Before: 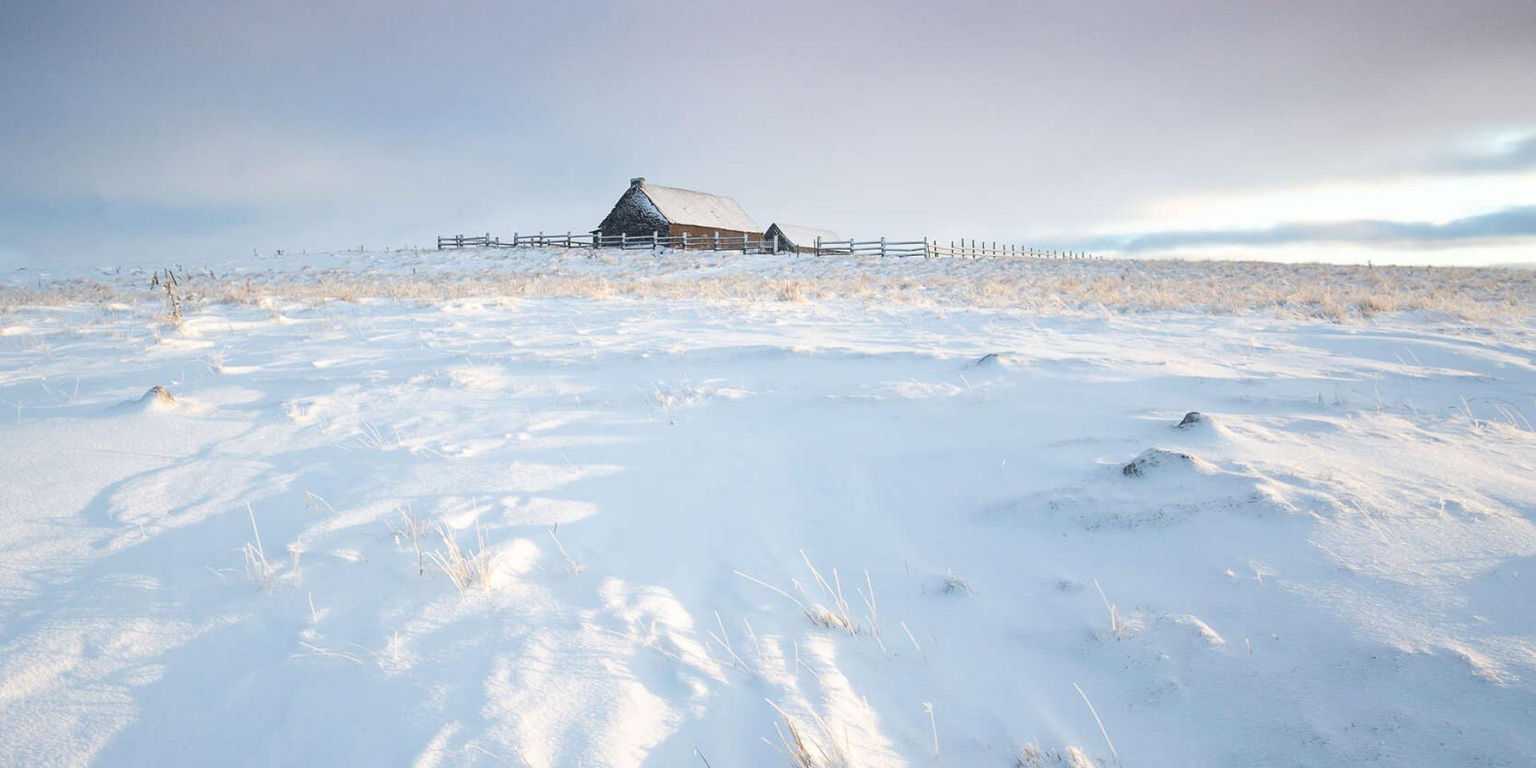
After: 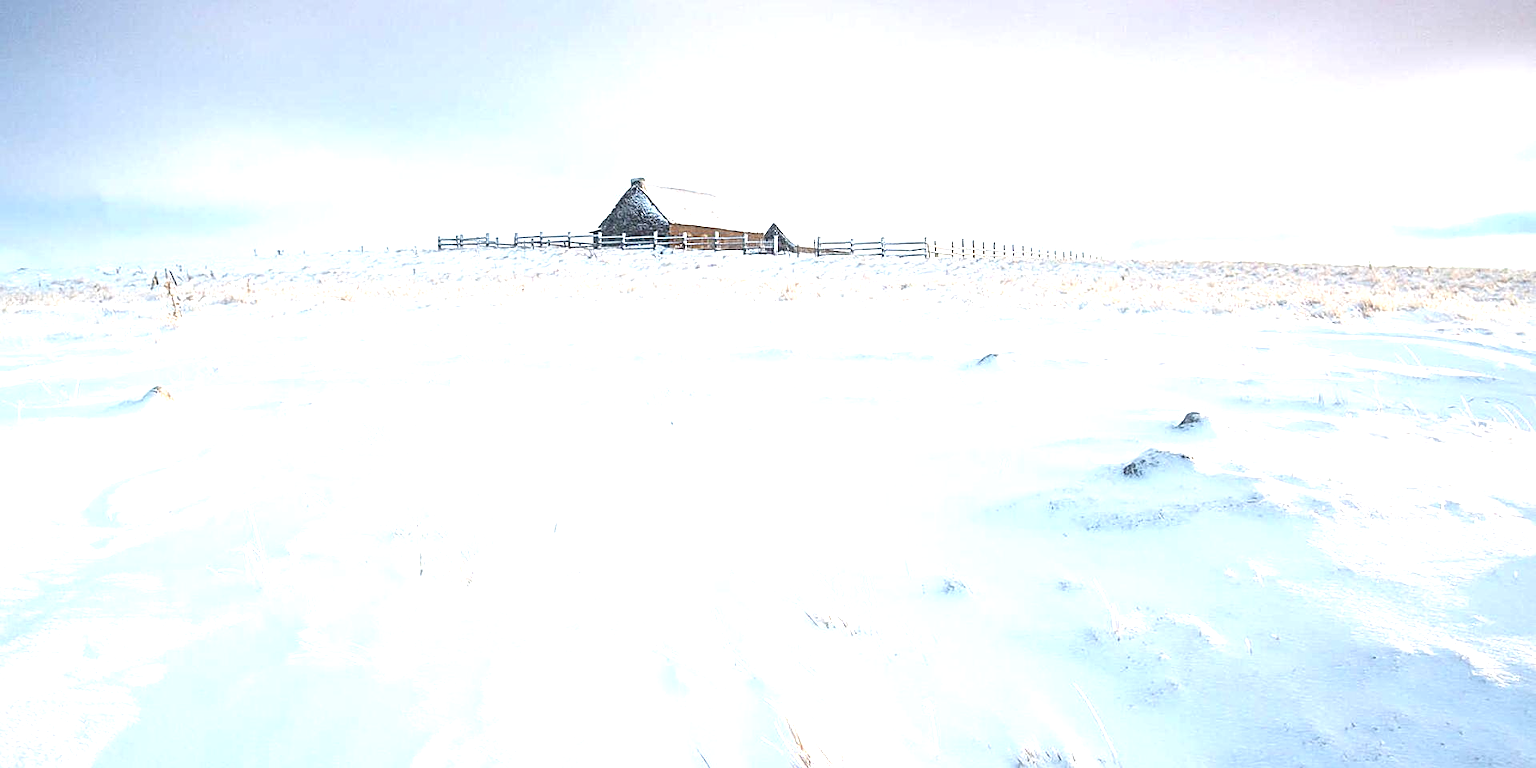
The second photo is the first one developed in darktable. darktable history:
sharpen: on, module defaults
local contrast: on, module defaults
exposure: black level correction 0, exposure 1.001 EV, compensate highlight preservation false
